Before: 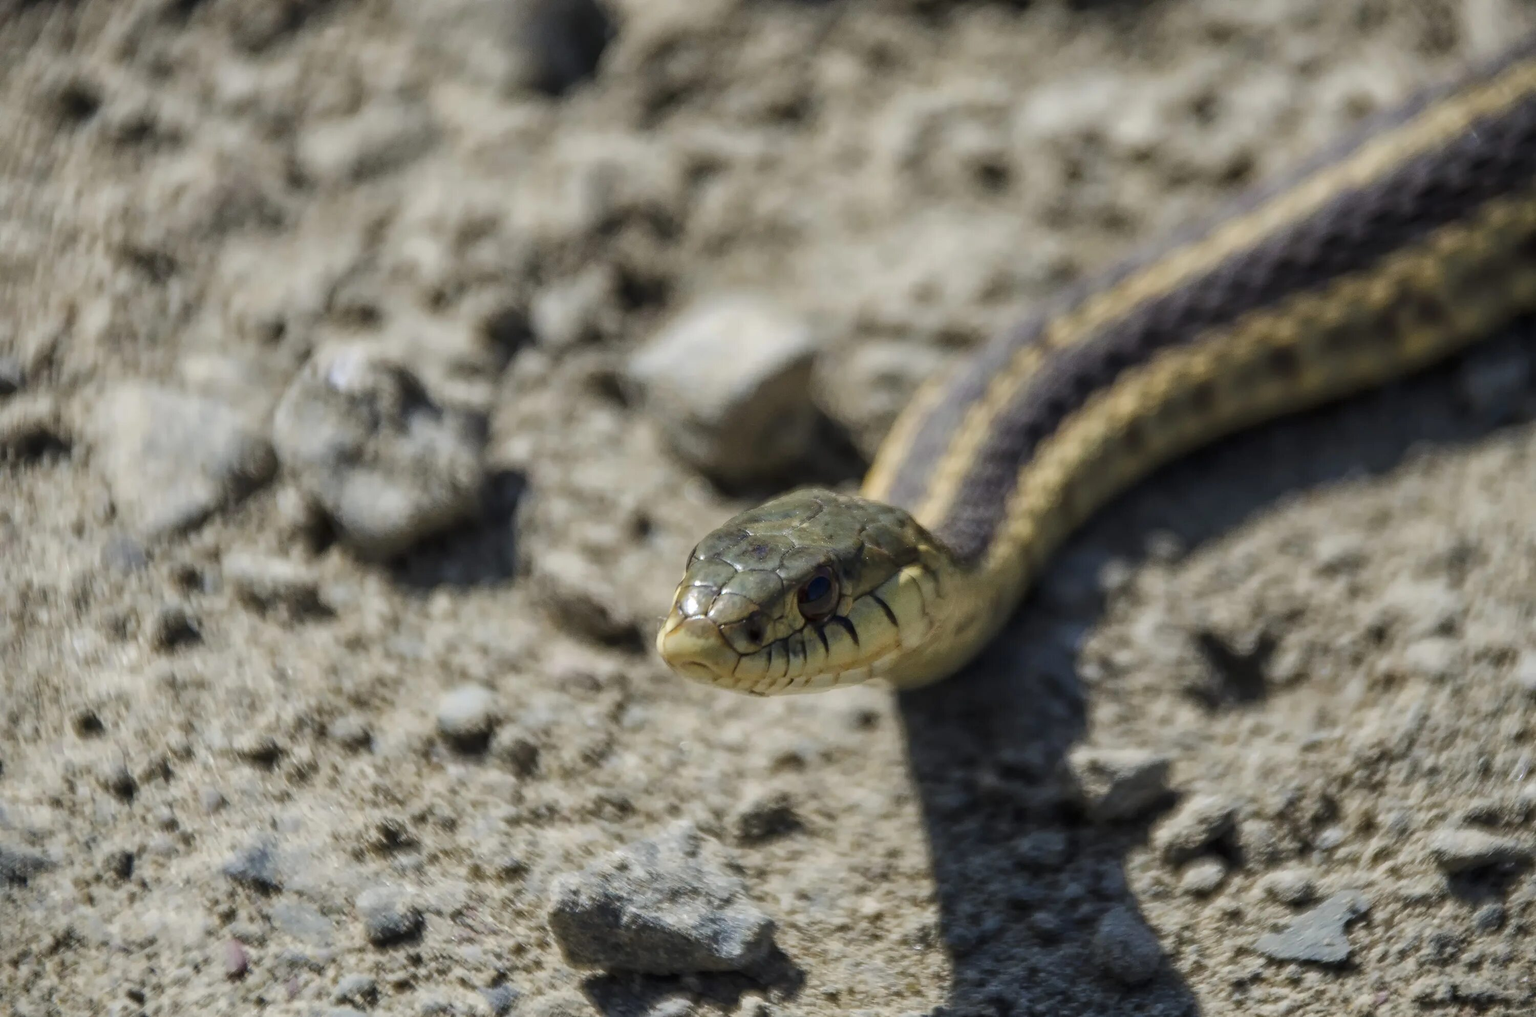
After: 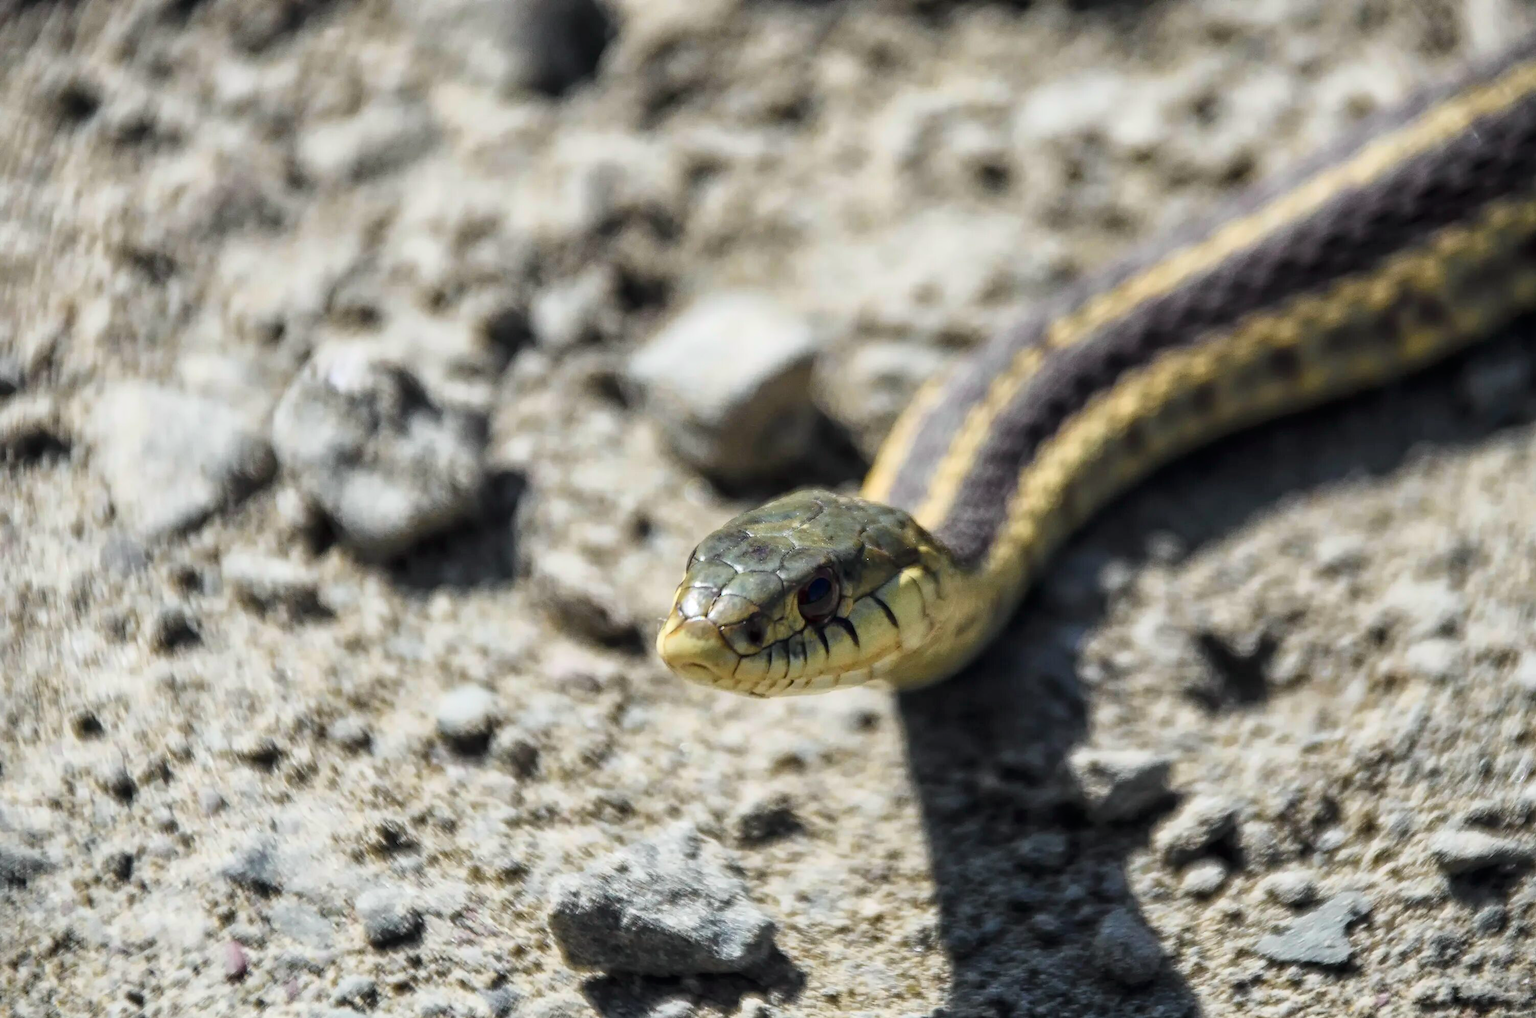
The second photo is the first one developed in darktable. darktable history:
tone curve: curves: ch0 [(0, 0) (0.051, 0.027) (0.096, 0.071) (0.241, 0.247) (0.455, 0.52) (0.594, 0.692) (0.715, 0.845) (0.84, 0.936) (1, 1)]; ch1 [(0, 0) (0.1, 0.038) (0.318, 0.243) (0.399, 0.351) (0.478, 0.469) (0.499, 0.499) (0.534, 0.549) (0.565, 0.605) (0.601, 0.644) (0.666, 0.701) (1, 1)]; ch2 [(0, 0) (0.453, 0.45) (0.479, 0.483) (0.504, 0.499) (0.52, 0.508) (0.561, 0.573) (0.592, 0.617) (0.824, 0.815) (1, 1)], color space Lab, independent channels, preserve colors none
crop and rotate: left 0.126%
